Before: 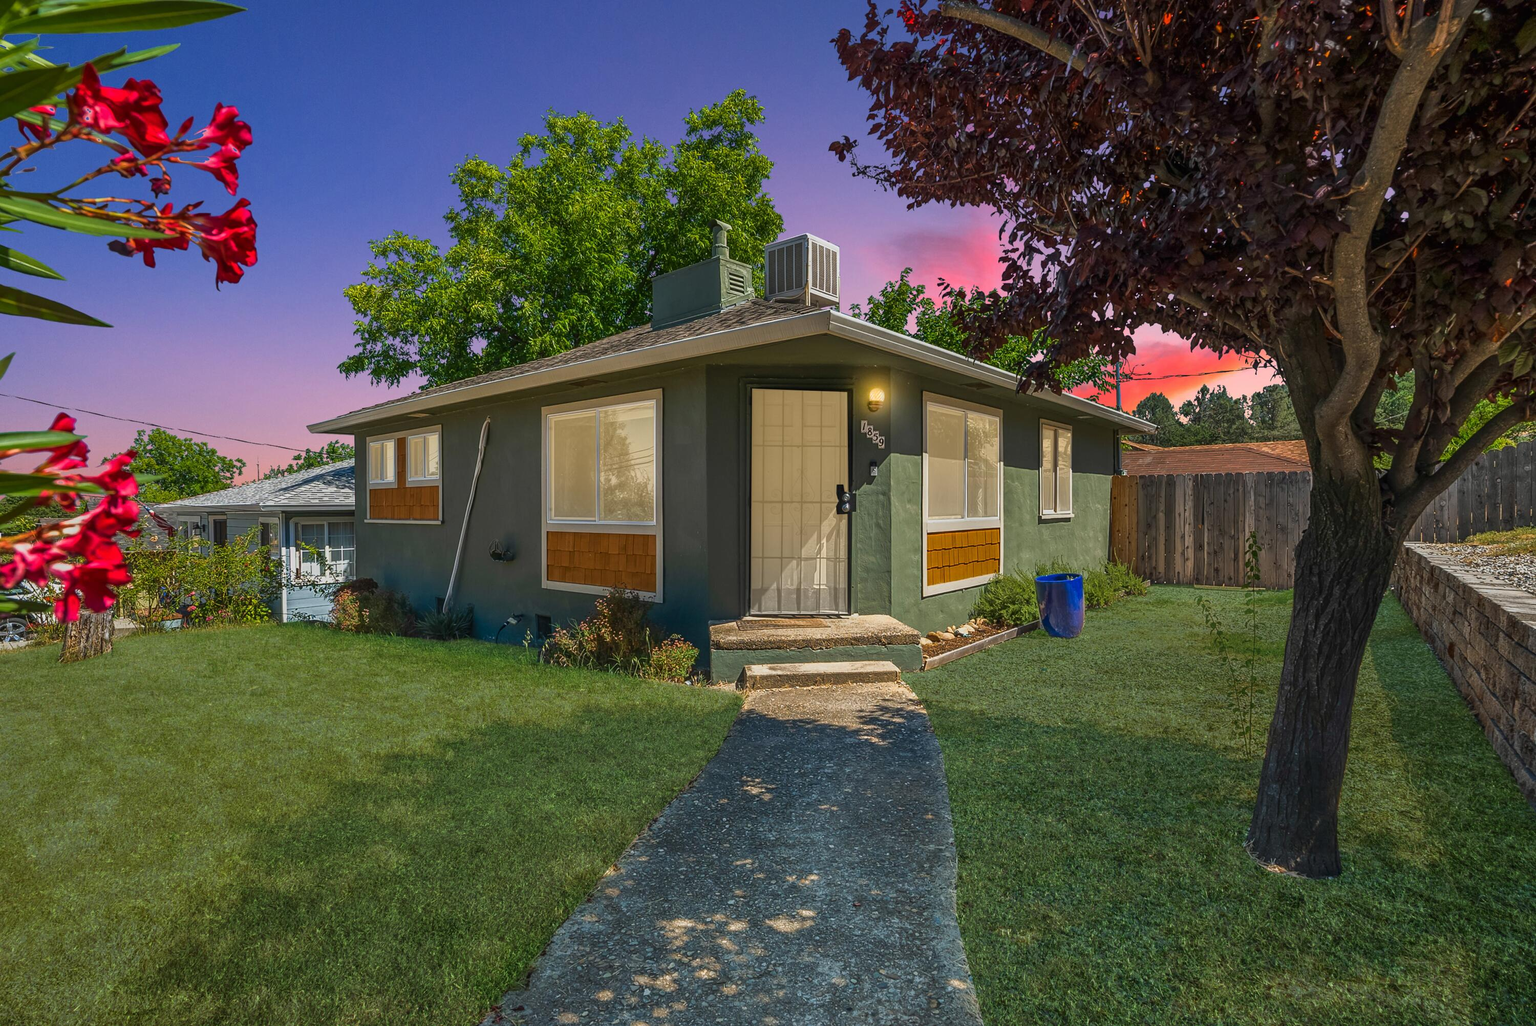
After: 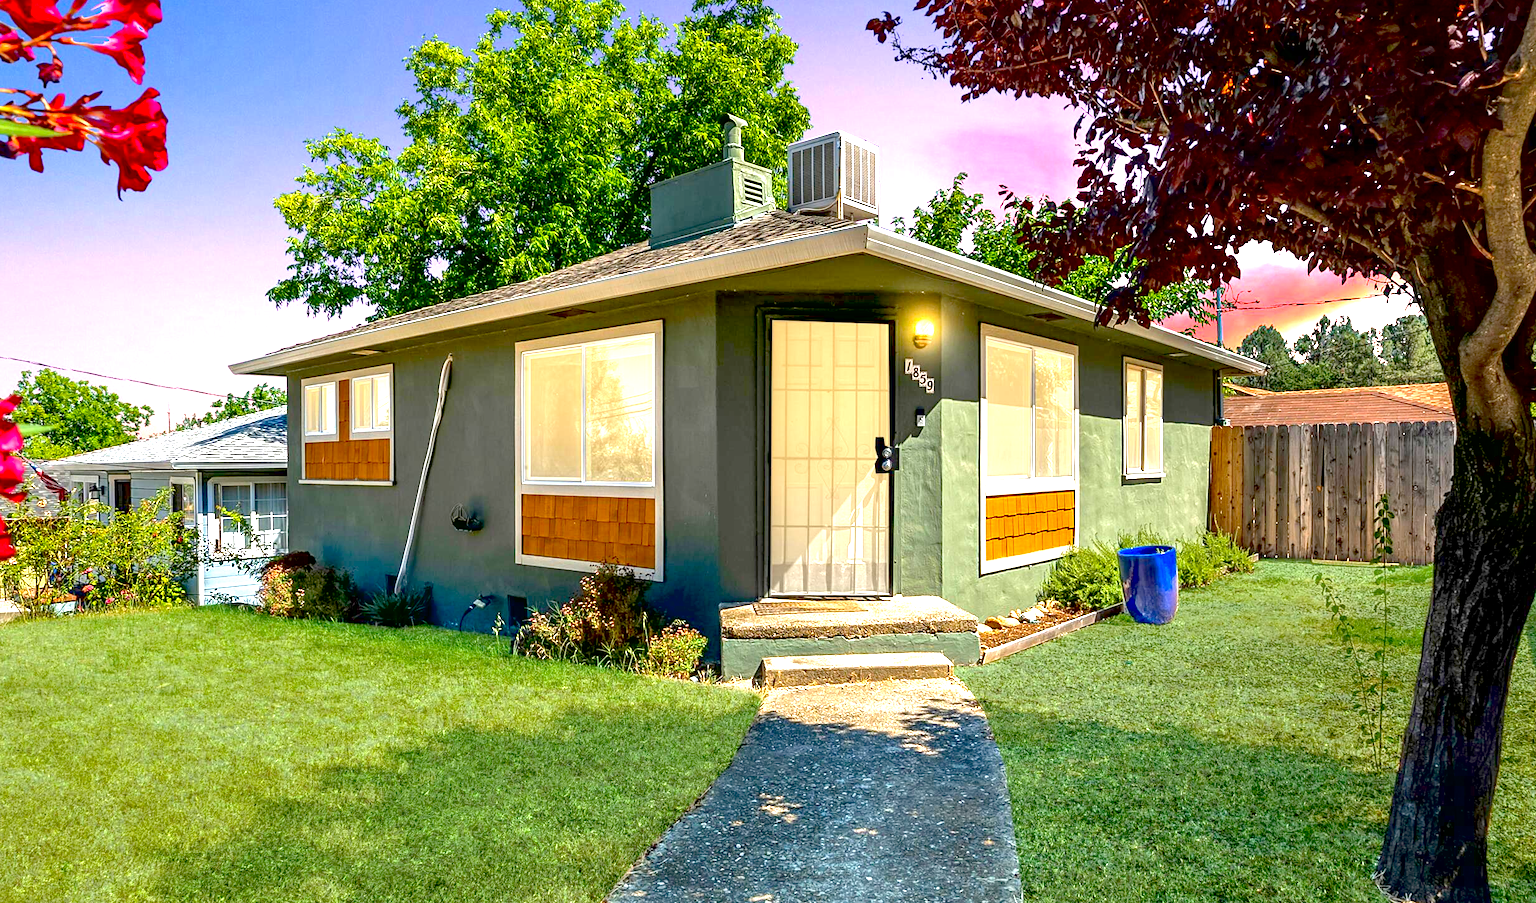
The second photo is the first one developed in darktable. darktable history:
local contrast: mode bilateral grid, contrast 99, coarseness 99, detail 89%, midtone range 0.2
exposure: black level correction 0.015, exposure 1.789 EV, compensate exposure bias true, compensate highlight preservation false
crop: left 7.815%, top 12.333%, right 10.254%, bottom 15.441%
